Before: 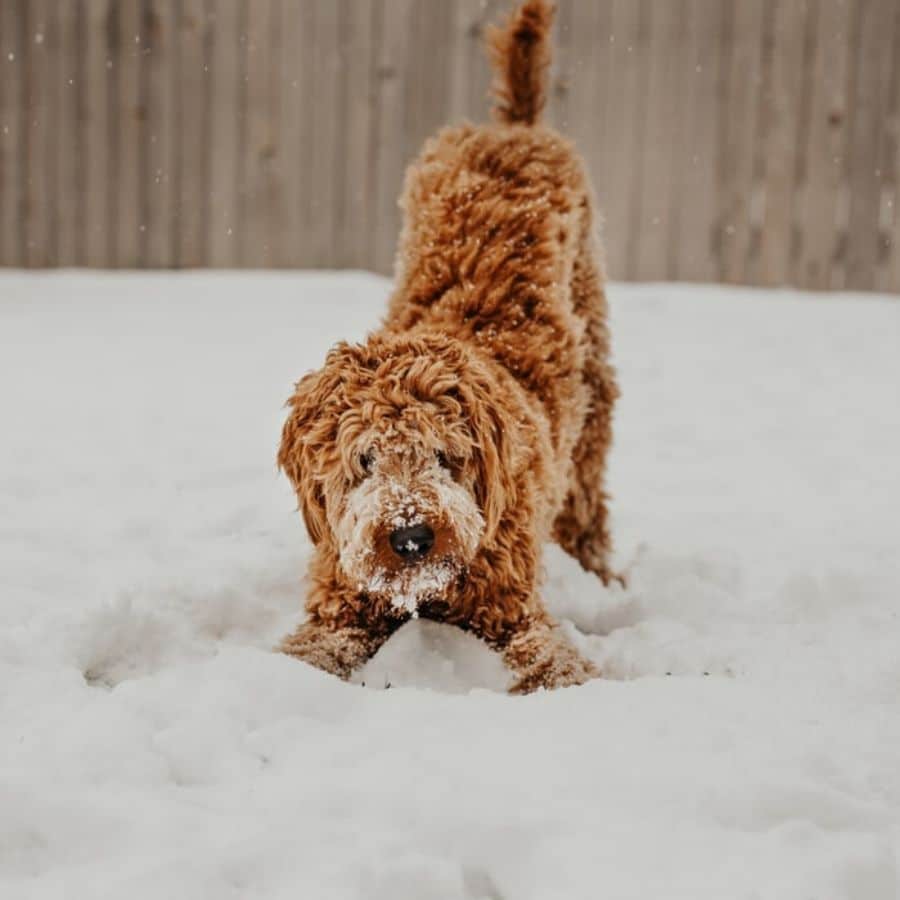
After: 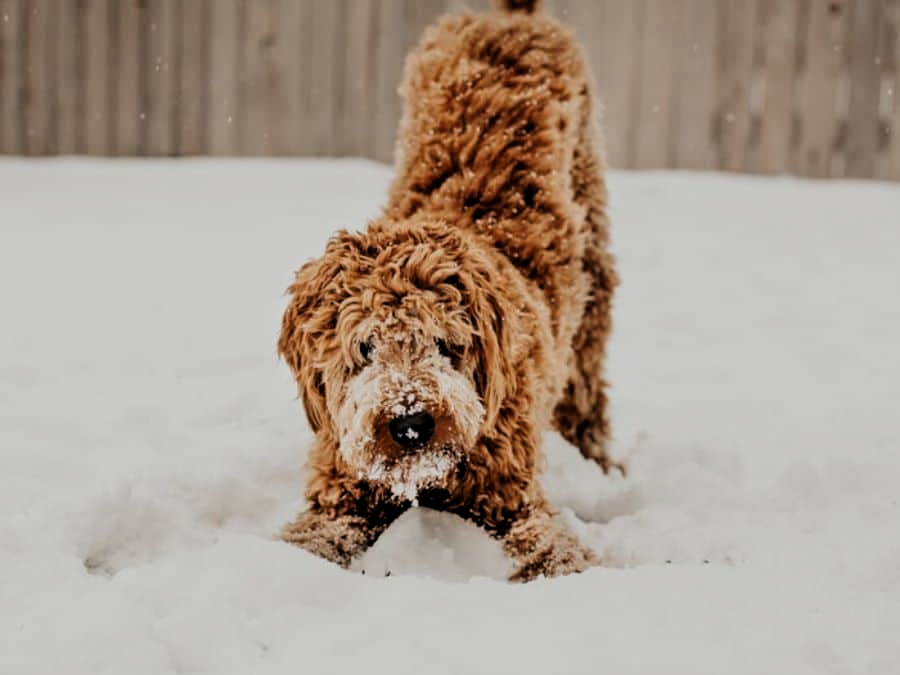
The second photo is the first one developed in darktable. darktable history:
crop and rotate: top 12.5%, bottom 12.5%
filmic rgb: black relative exposure -5 EV, hardness 2.88, contrast 1.3, highlights saturation mix -30%
